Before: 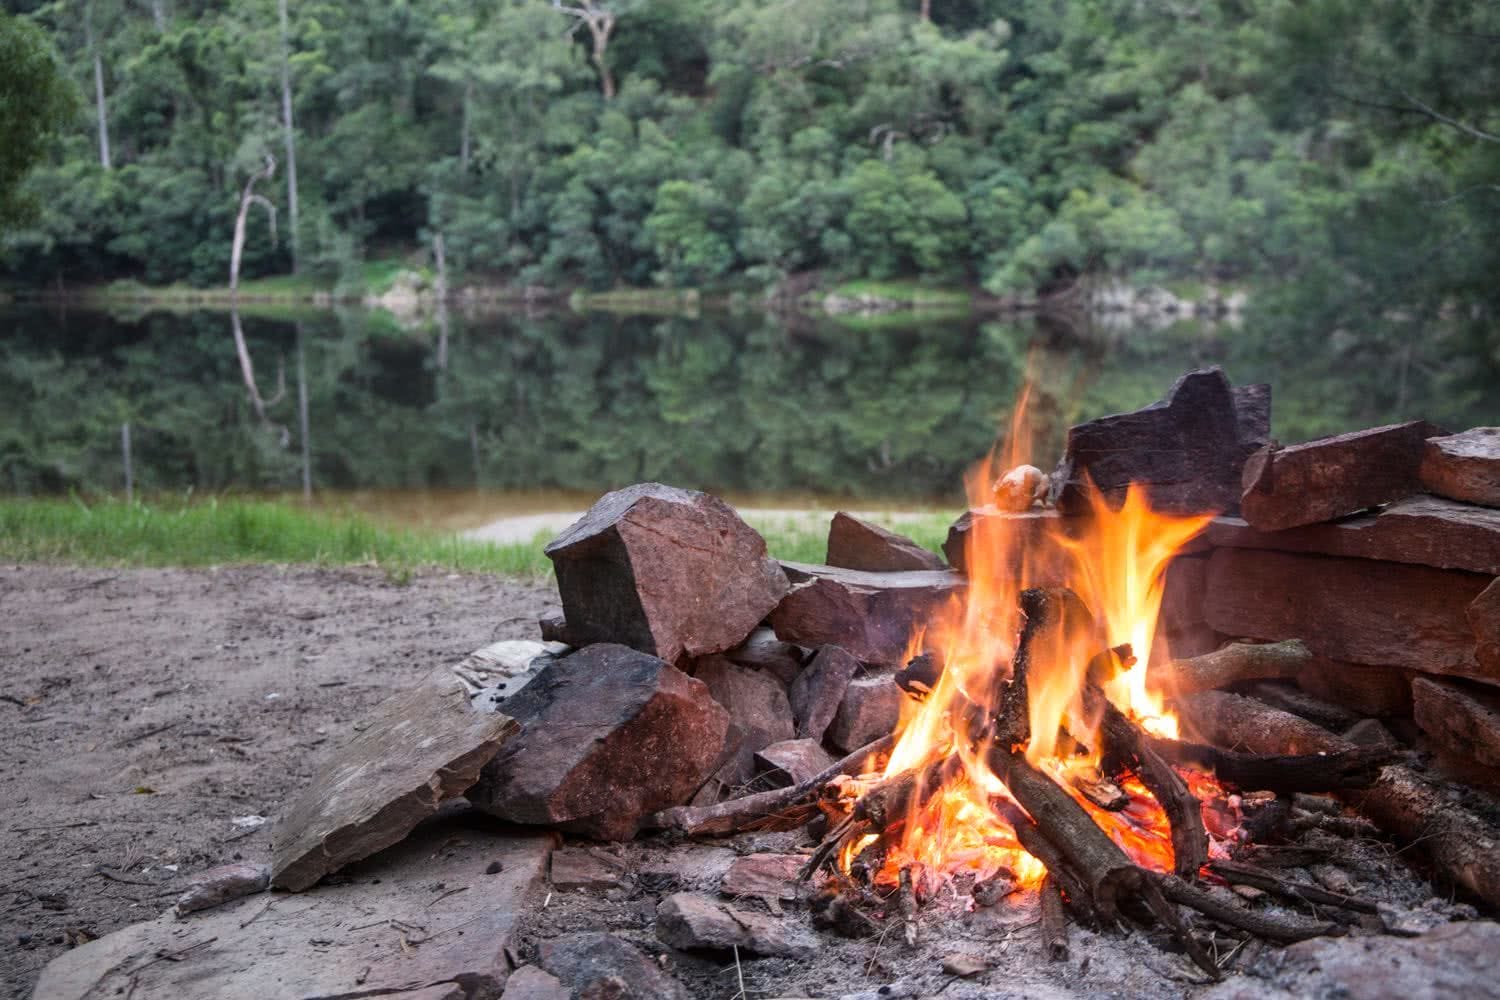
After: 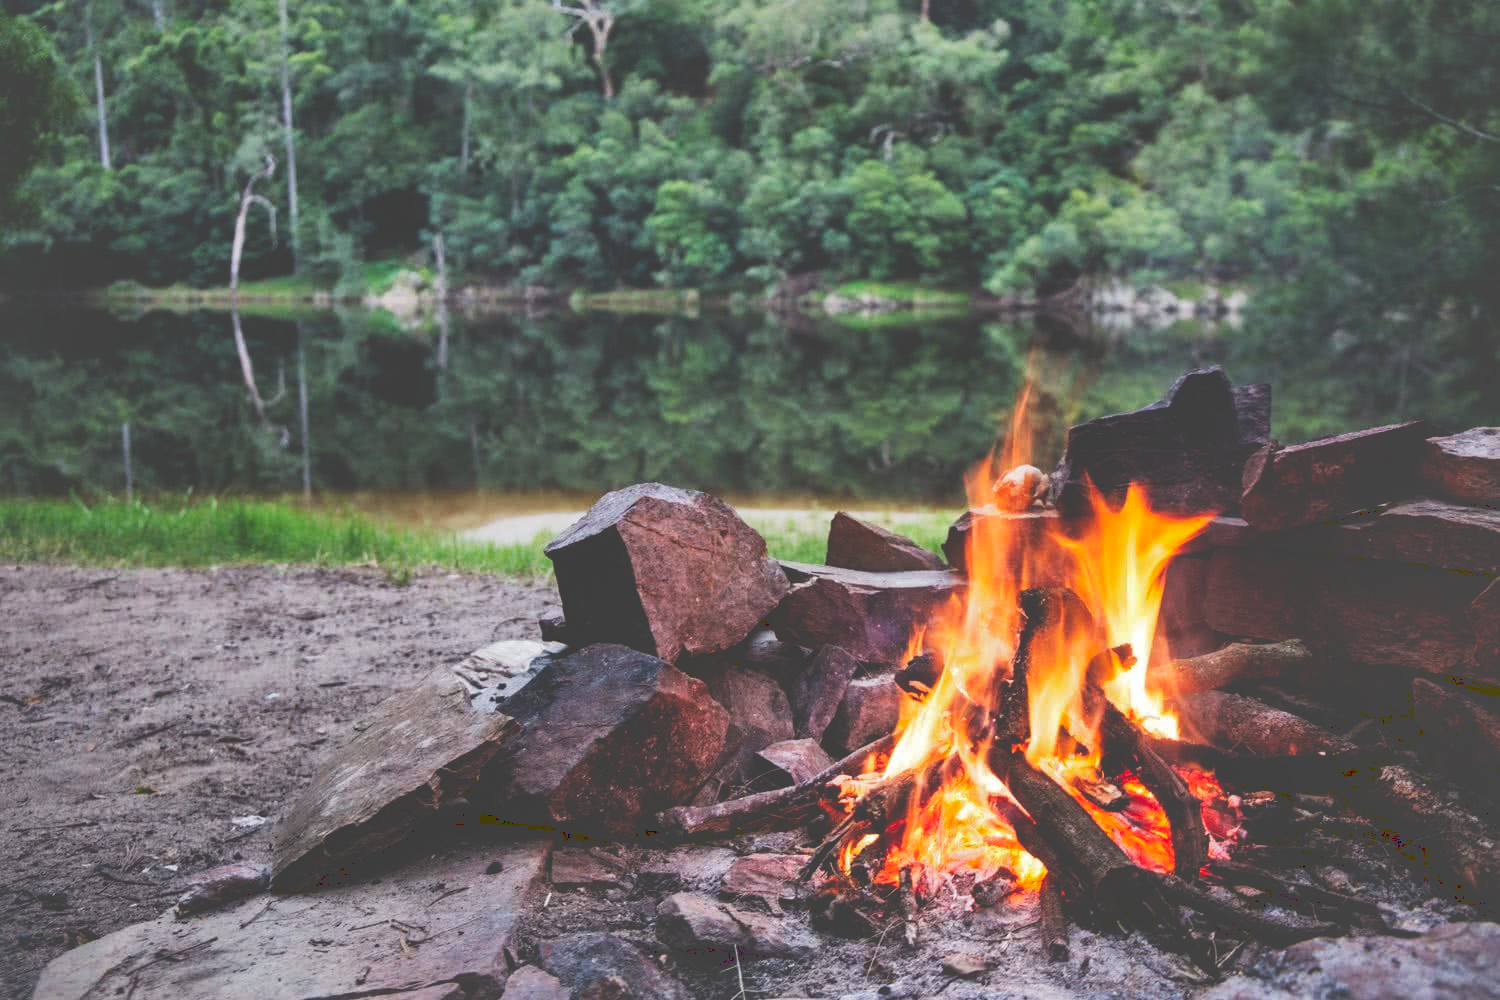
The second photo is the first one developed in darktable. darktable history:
tone curve: curves: ch0 [(0, 0) (0.003, 0.235) (0.011, 0.235) (0.025, 0.235) (0.044, 0.235) (0.069, 0.235) (0.1, 0.237) (0.136, 0.239) (0.177, 0.243) (0.224, 0.256) (0.277, 0.287) (0.335, 0.329) (0.399, 0.391) (0.468, 0.476) (0.543, 0.574) (0.623, 0.683) (0.709, 0.778) (0.801, 0.869) (0.898, 0.924) (1, 1)], preserve colors none
shadows and highlights: on, module defaults
